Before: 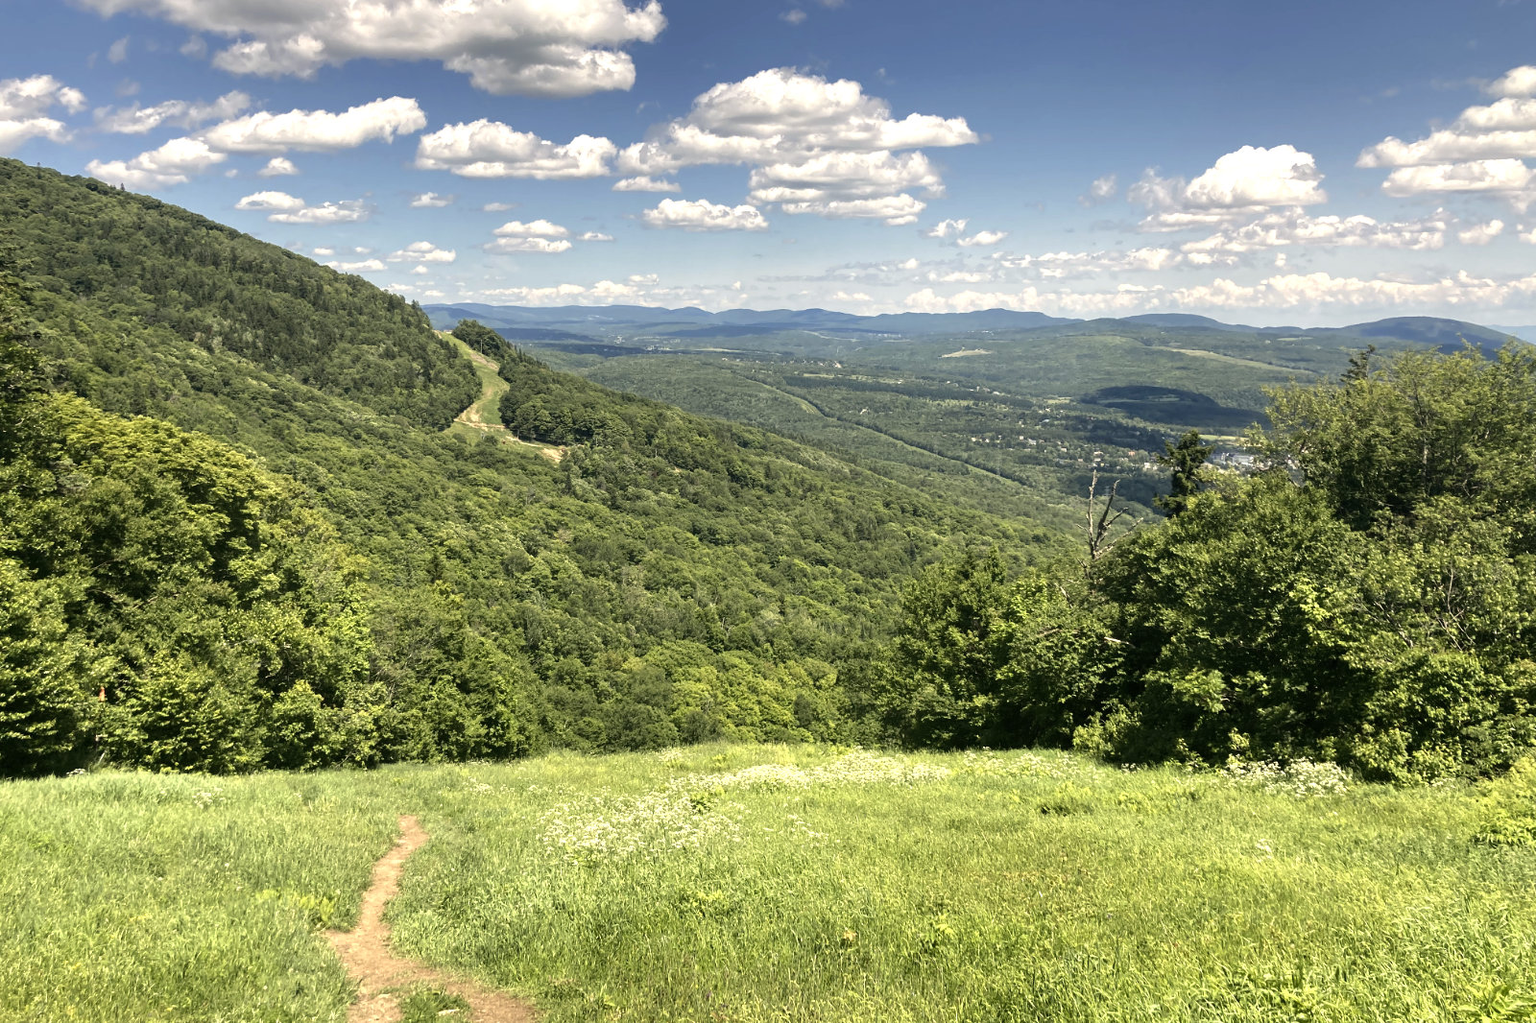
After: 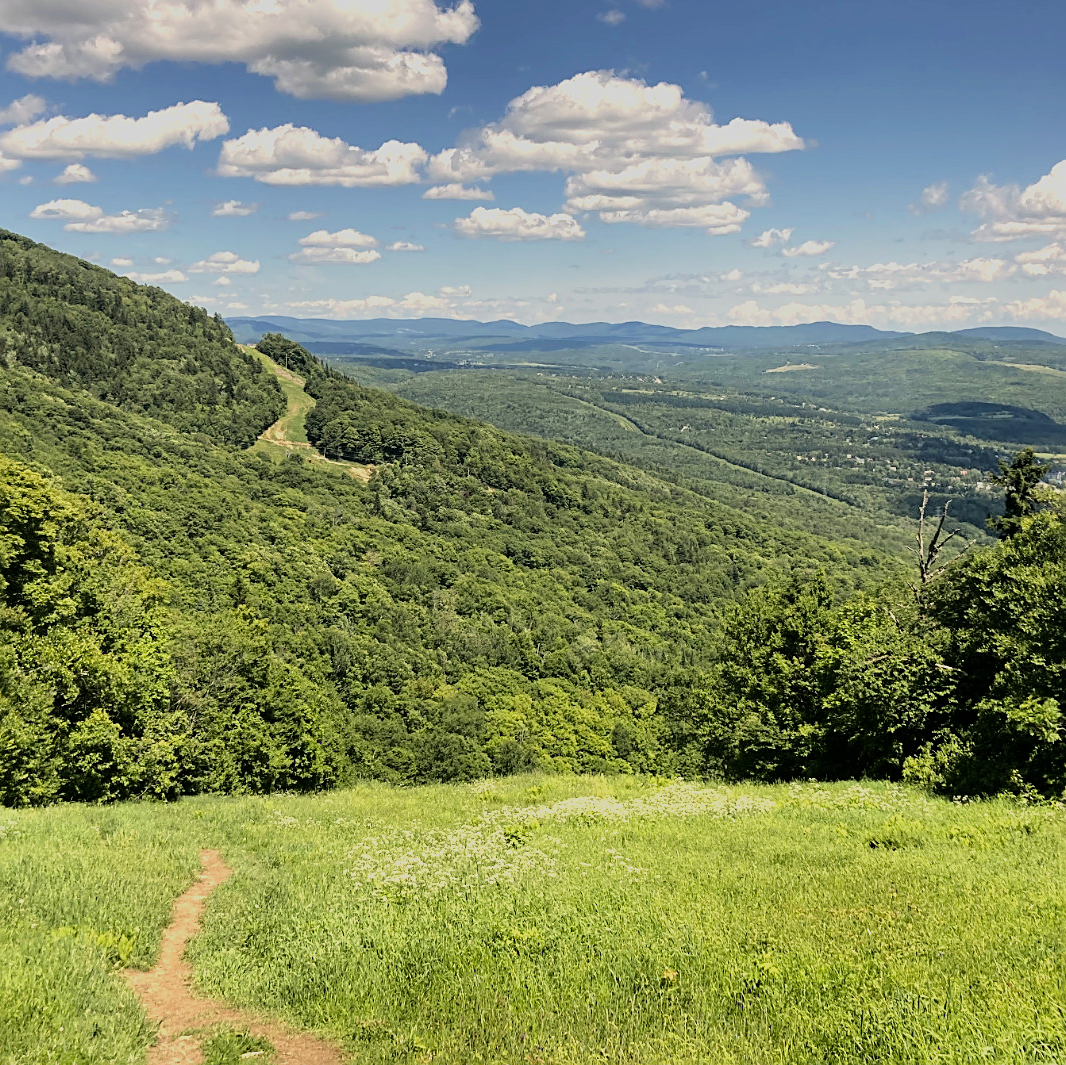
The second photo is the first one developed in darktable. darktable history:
filmic rgb: black relative exposure -7.65 EV, white relative exposure 4.56 EV, hardness 3.61, color science v6 (2022)
sharpen: on, module defaults
crop and rotate: left 13.537%, right 19.796%
